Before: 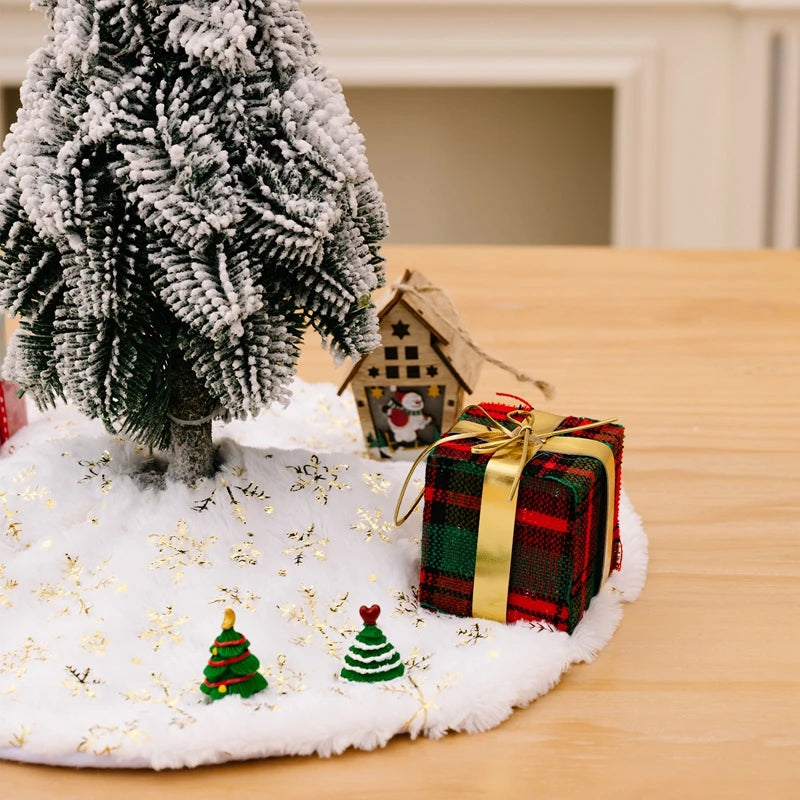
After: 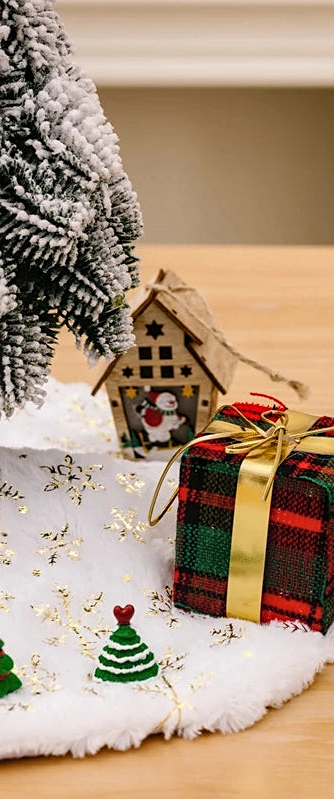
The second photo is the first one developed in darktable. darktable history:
sharpen: amount 0.215
local contrast: on, module defaults
crop: left 30.865%, right 27.372%
